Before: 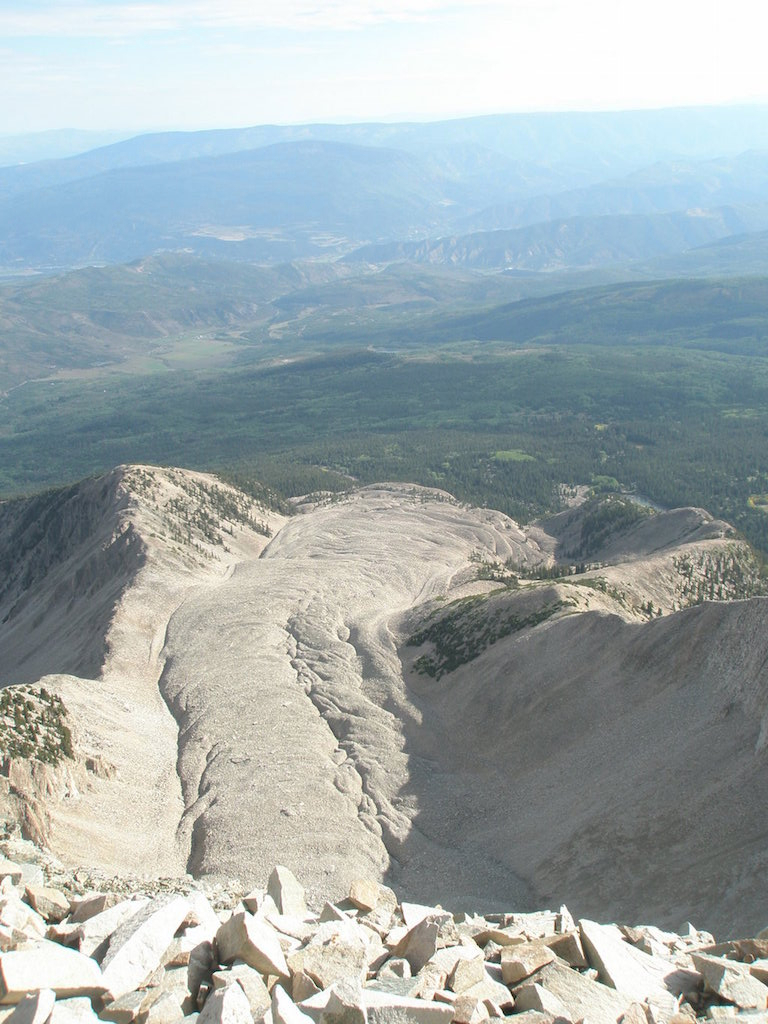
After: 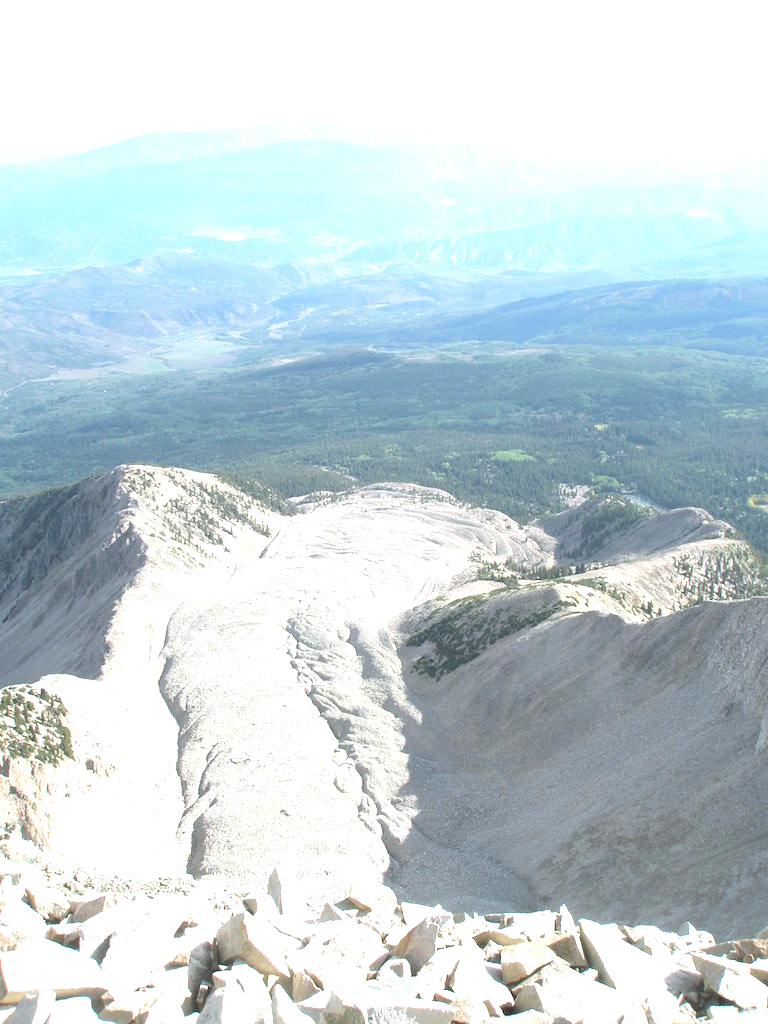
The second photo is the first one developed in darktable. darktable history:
exposure: black level correction 0, exposure 1 EV, compensate exposure bias true, compensate highlight preservation false
white balance: red 0.967, blue 1.049
